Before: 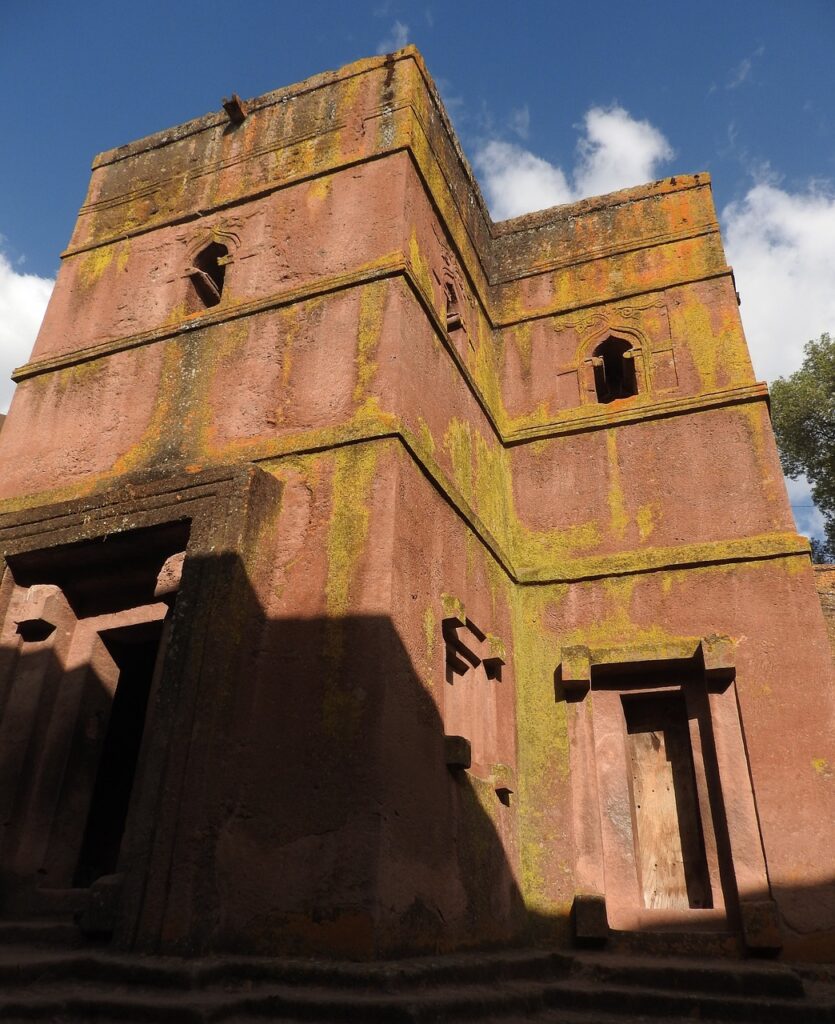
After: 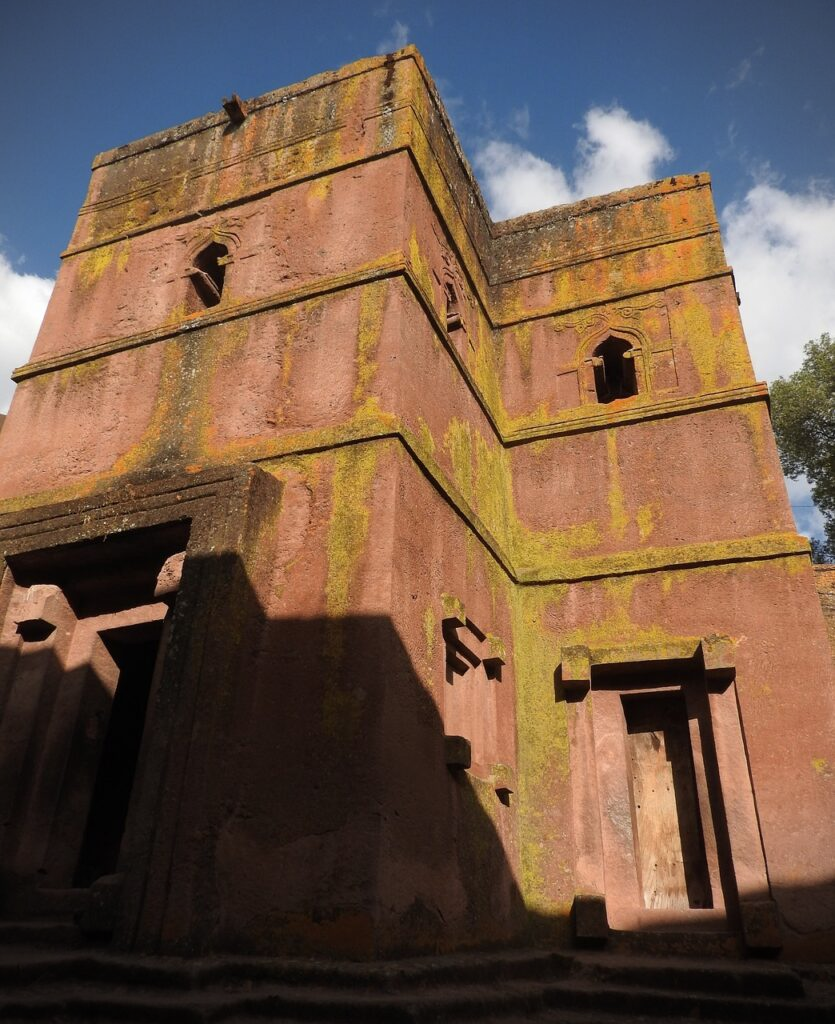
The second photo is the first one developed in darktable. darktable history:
vignetting: brightness -0.461, saturation -0.299, dithering 16-bit output
base curve: preserve colors none
